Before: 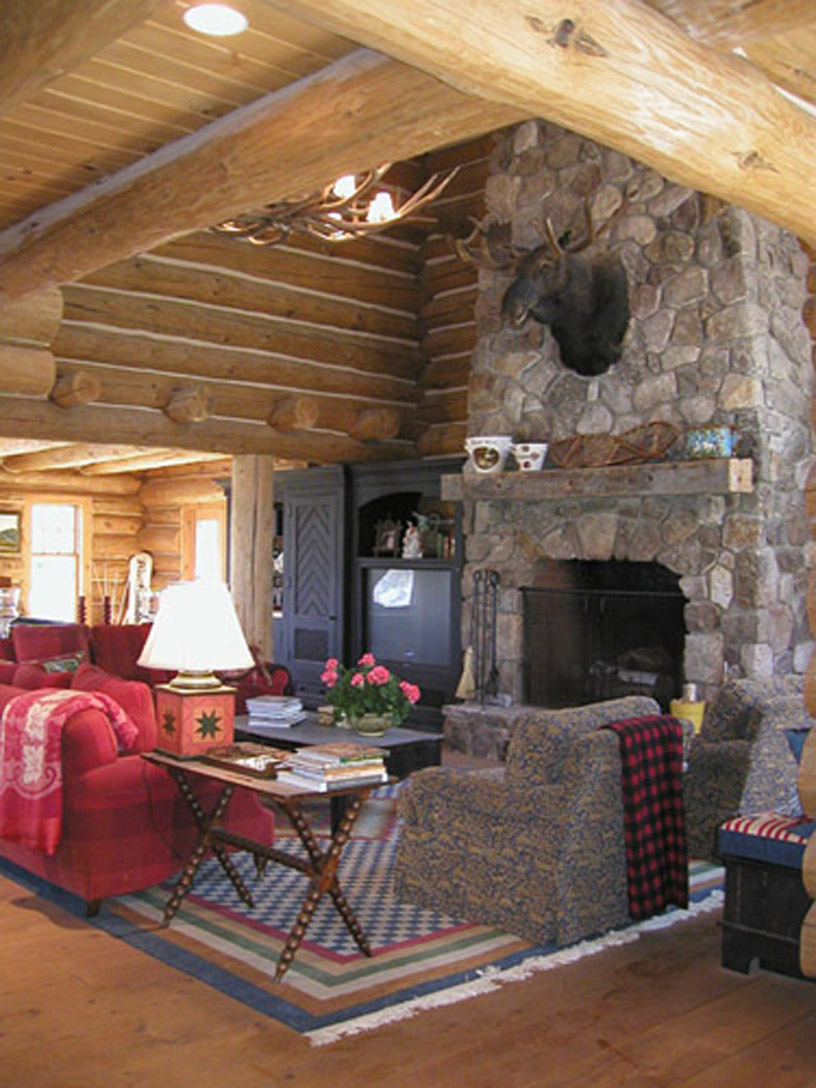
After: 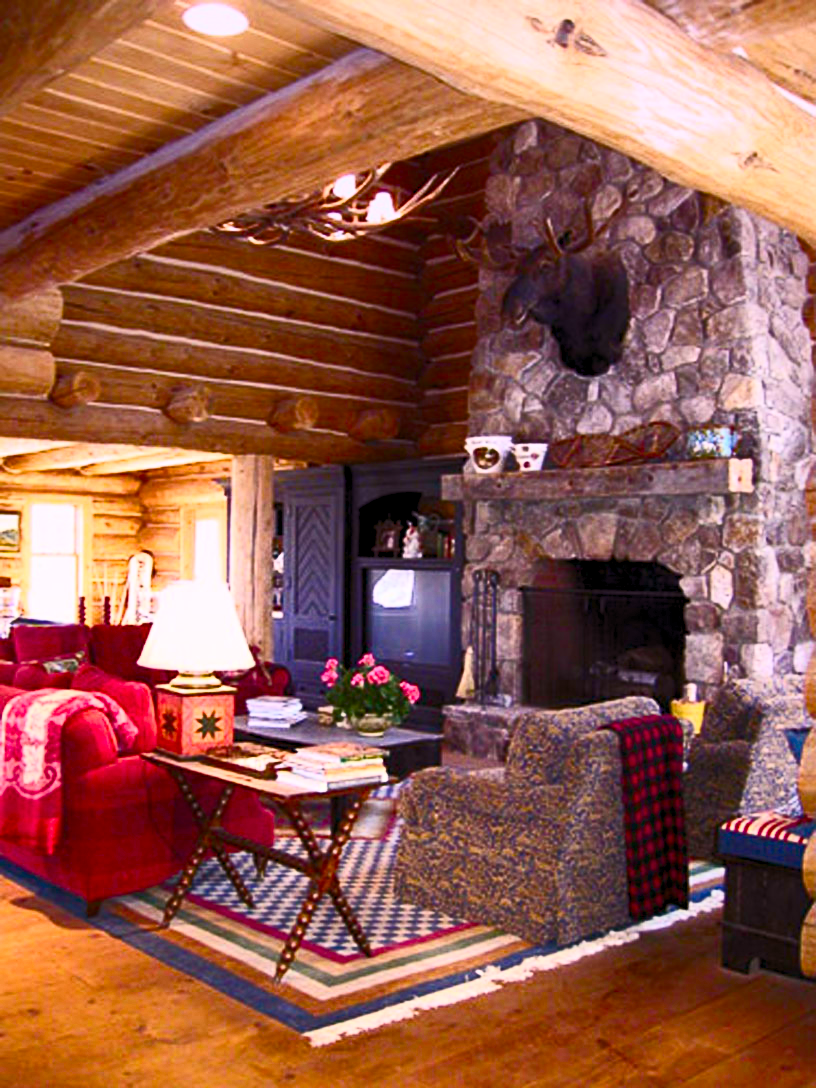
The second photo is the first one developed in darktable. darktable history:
color balance rgb: shadows lift › chroma 3%, shadows lift › hue 240.84°, highlights gain › chroma 3%, highlights gain › hue 73.2°, global offset › luminance -0.5%, perceptual saturation grading › global saturation 20%, perceptual saturation grading › highlights -25%, perceptual saturation grading › shadows 50%, global vibrance 25.26%
contrast brightness saturation: contrast 0.62, brightness 0.34, saturation 0.14
graduated density: hue 238.83°, saturation 50%
rgb levels: mode RGB, independent channels, levels [[0, 0.474, 1], [0, 0.5, 1], [0, 0.5, 1]]
